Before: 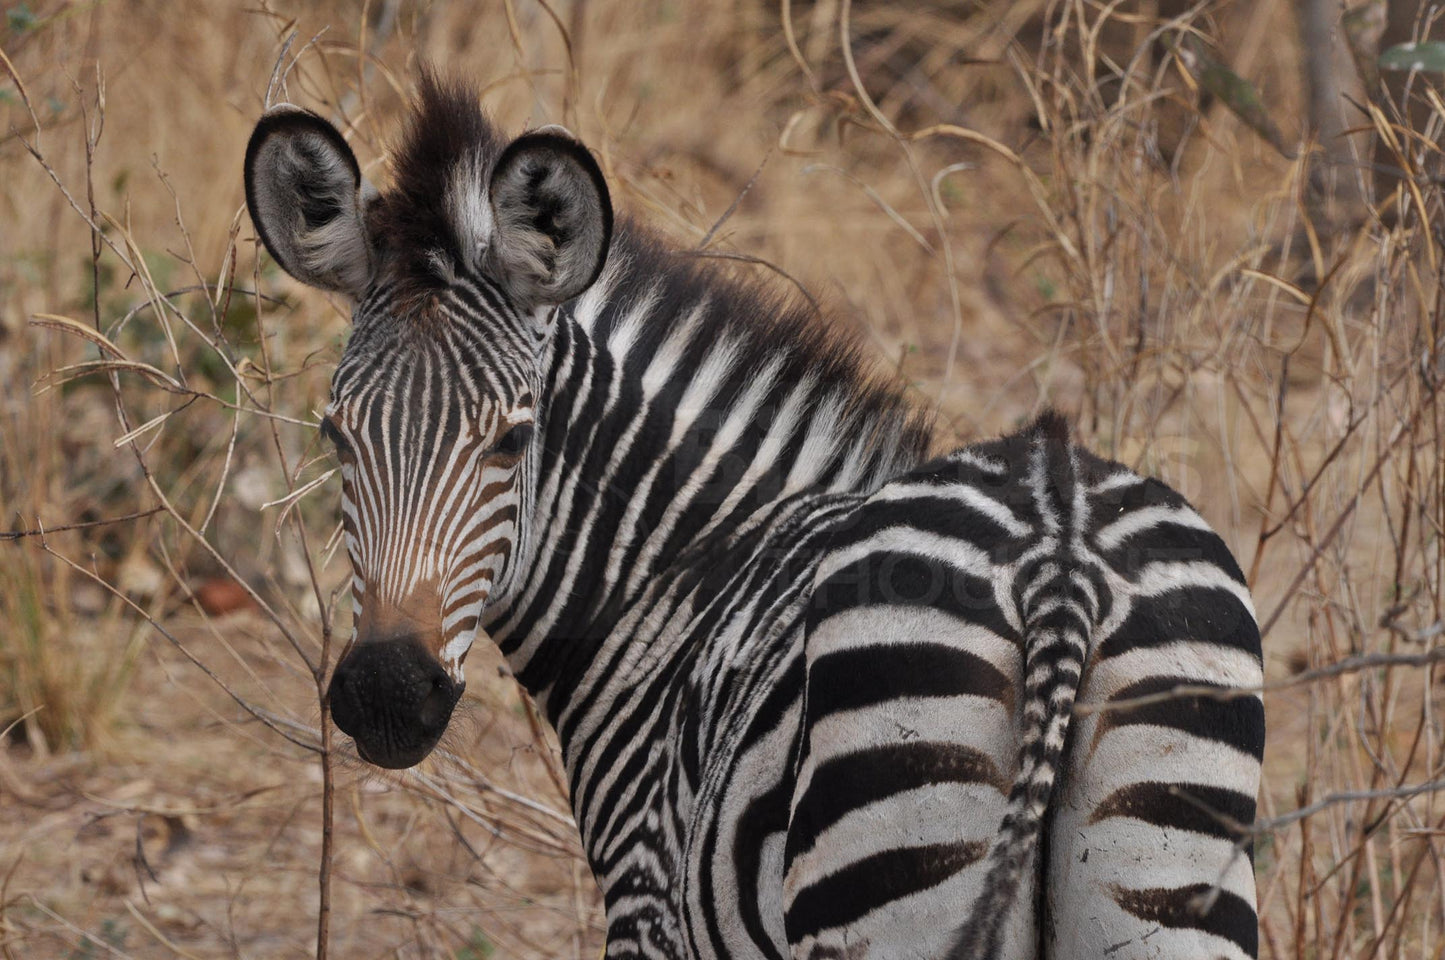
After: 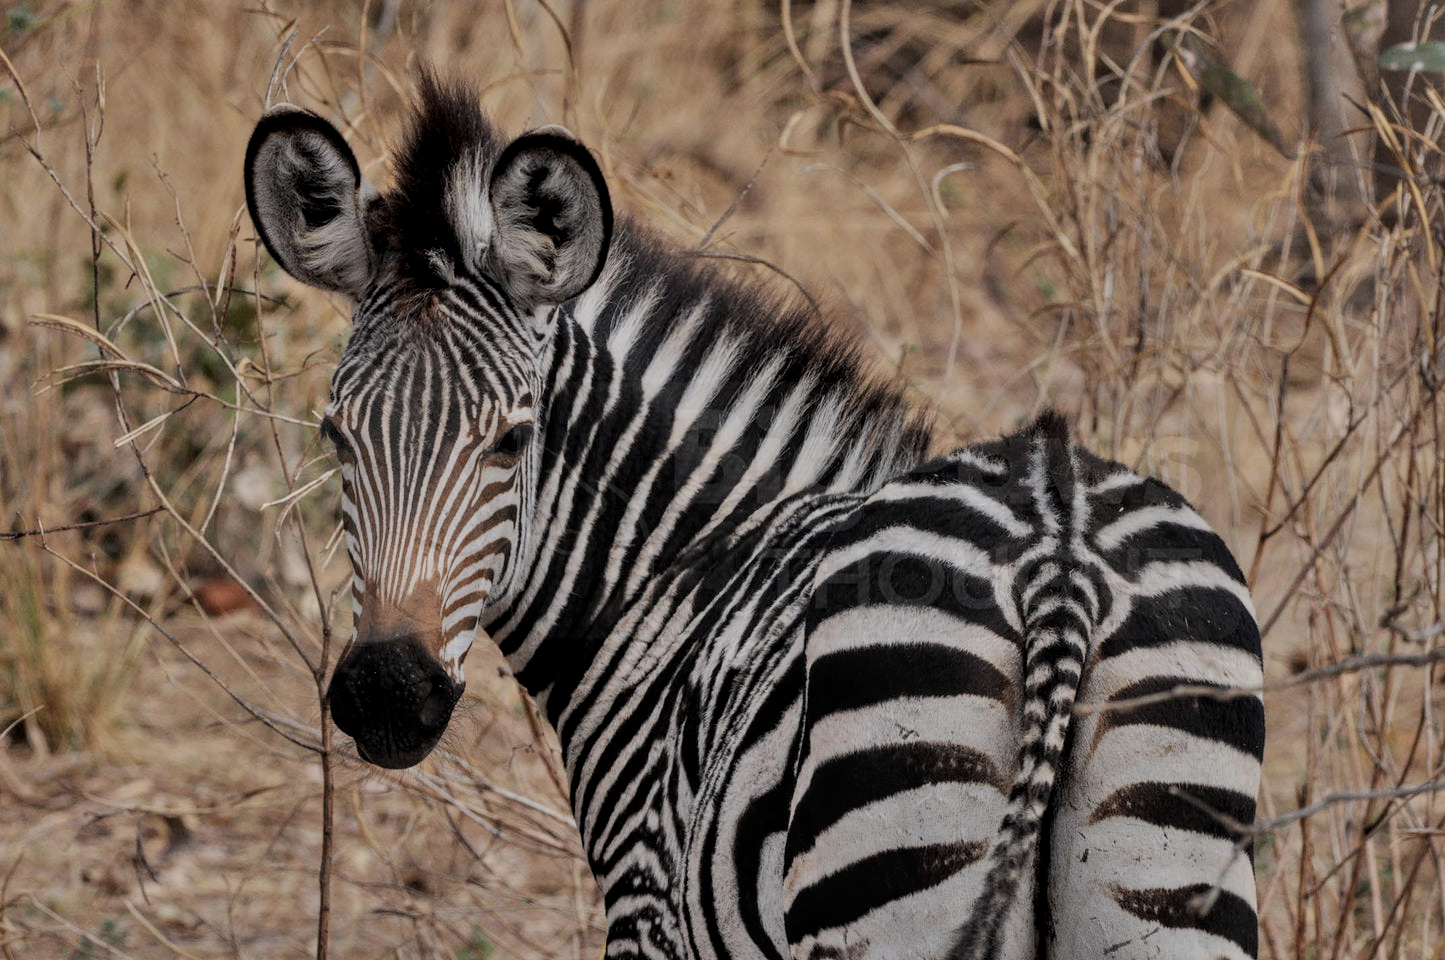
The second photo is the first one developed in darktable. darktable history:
shadows and highlights: soften with gaussian
filmic rgb: black relative exposure -7.65 EV, white relative exposure 4.56 EV, hardness 3.61, color science v6 (2022)
contrast brightness saturation: saturation -0.05
color balance rgb: saturation formula JzAzBz (2021)
local contrast: on, module defaults
